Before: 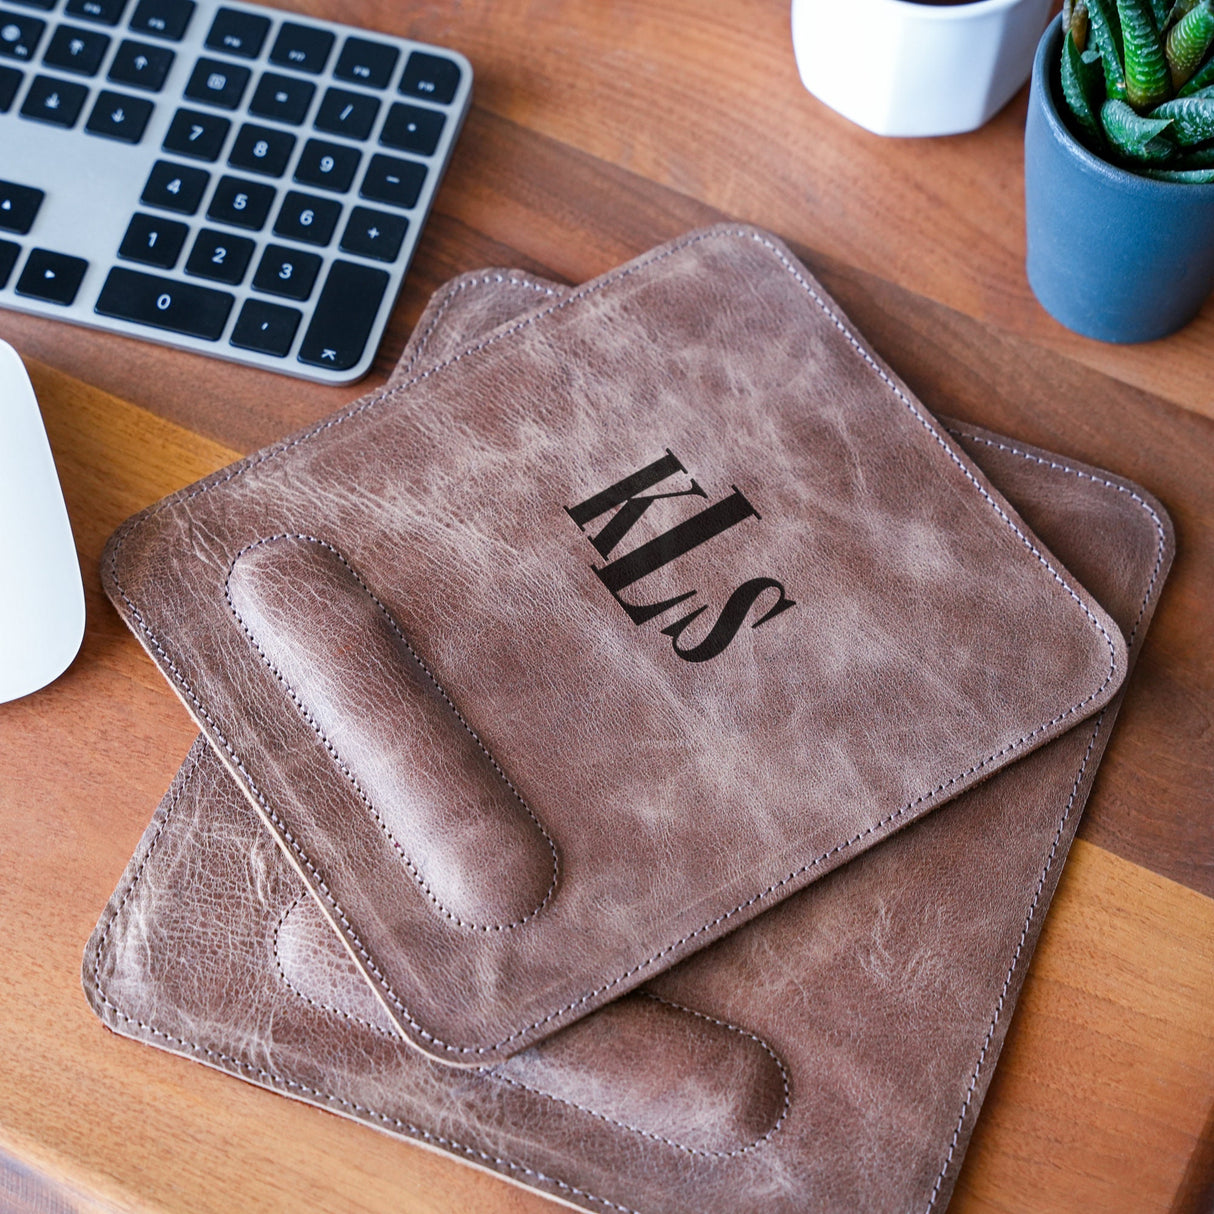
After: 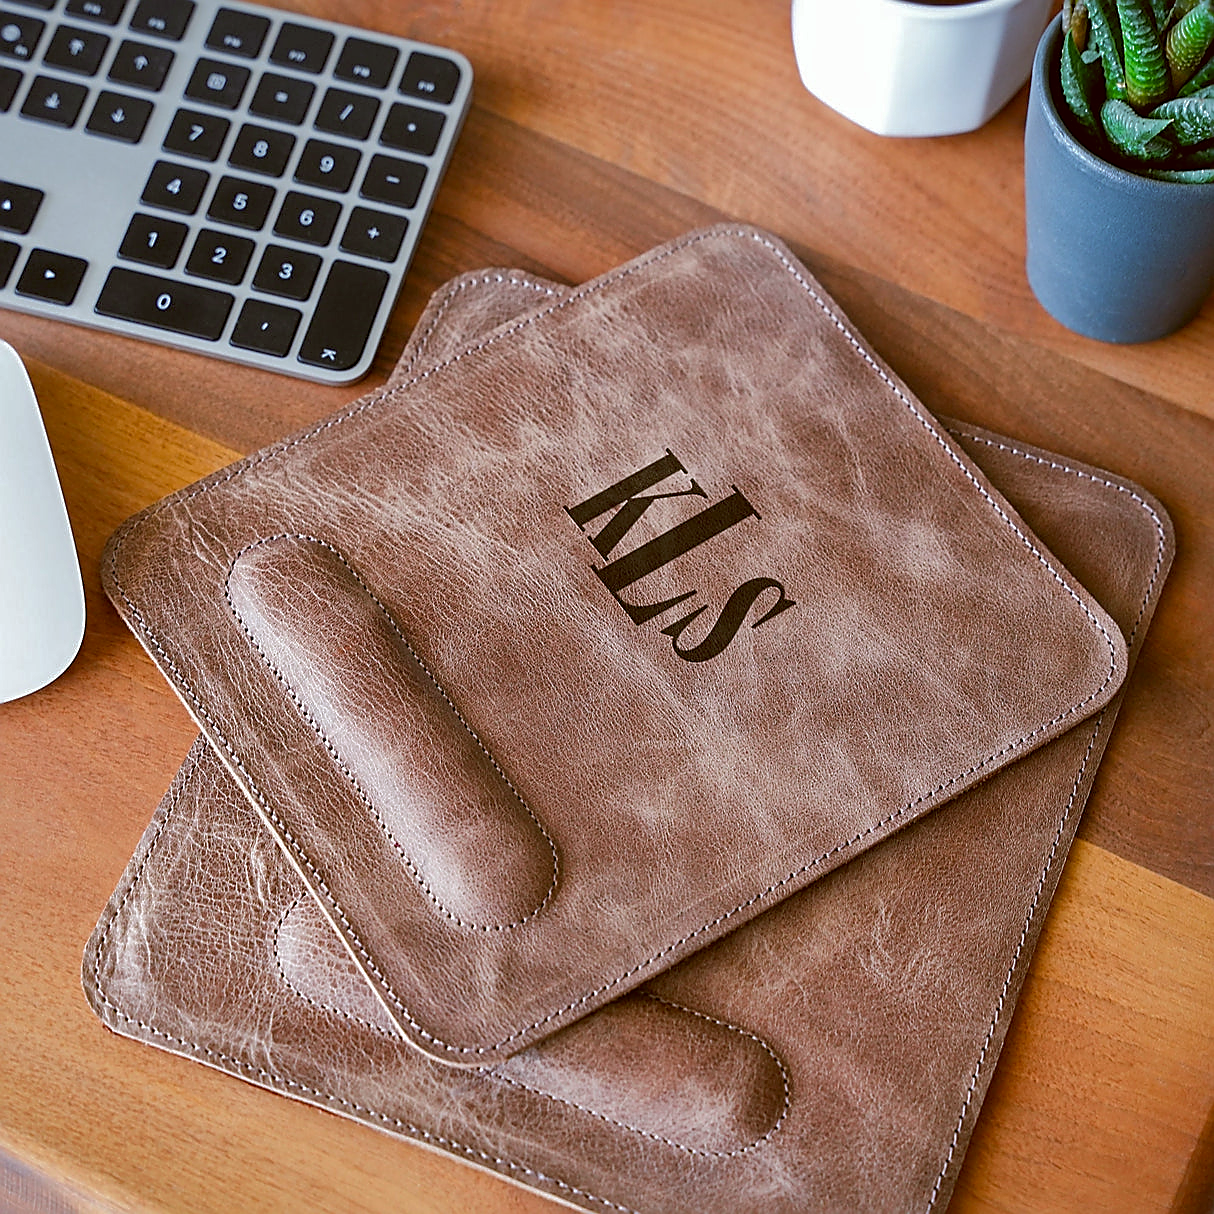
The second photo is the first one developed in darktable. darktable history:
color correction: highlights a* -0.482, highlights b* 0.161, shadows a* 4.66, shadows b* 20.72
sharpen: radius 1.4, amount 1.25, threshold 0.7
shadows and highlights: shadows 40, highlights -60
